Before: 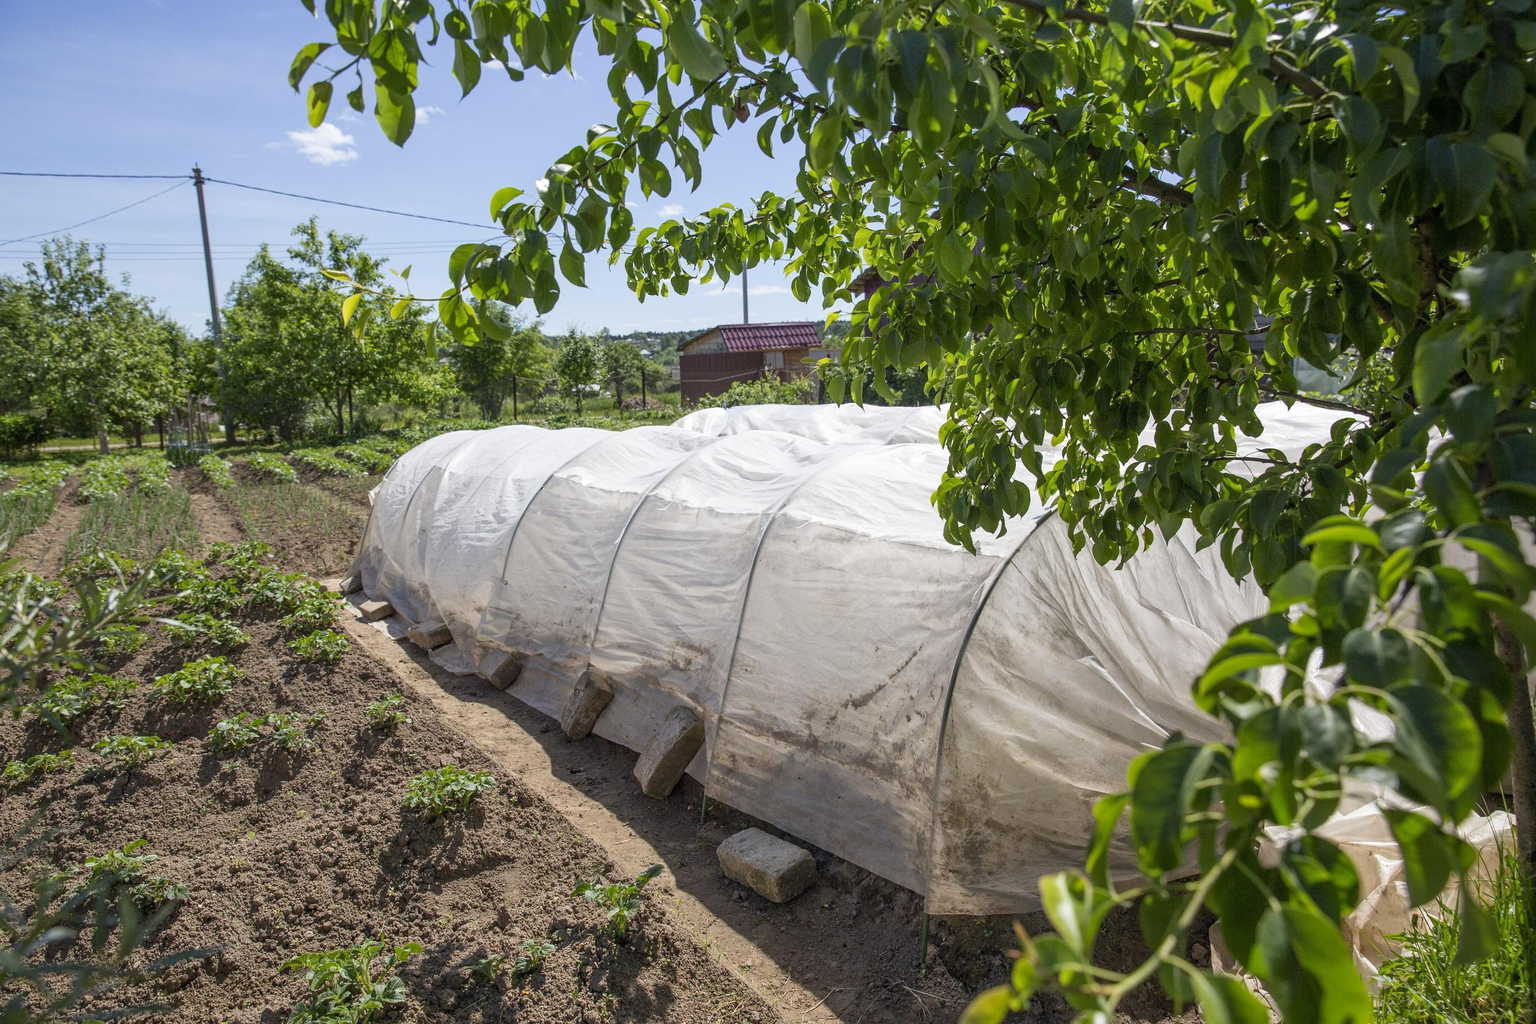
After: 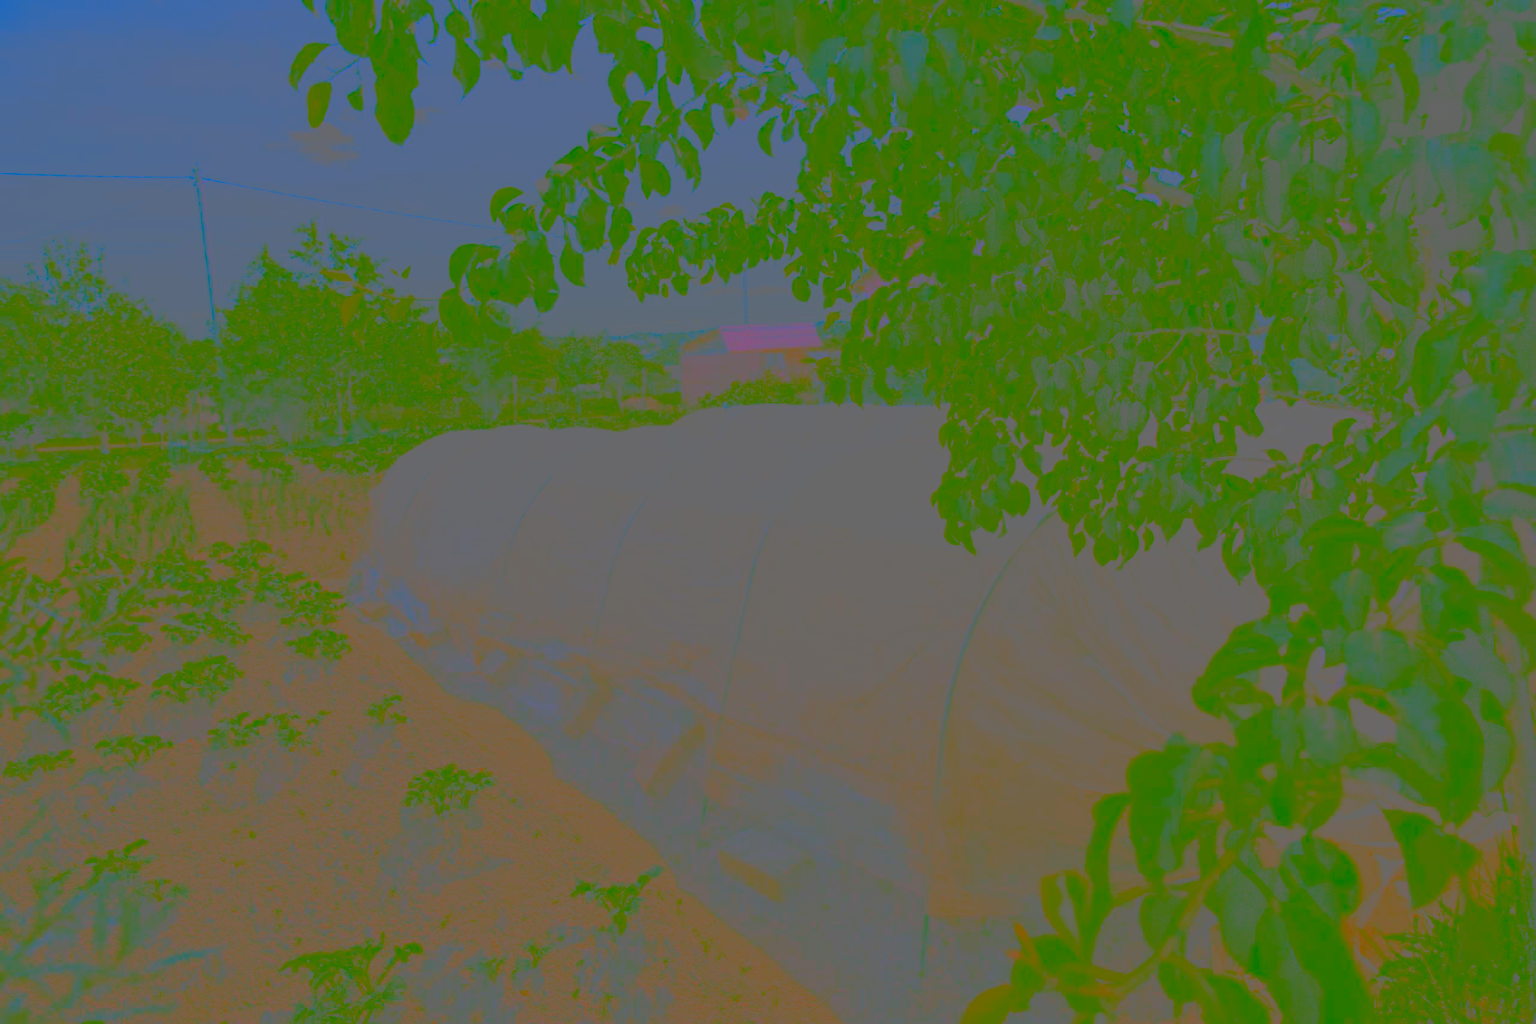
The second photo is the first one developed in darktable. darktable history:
contrast brightness saturation: contrast -0.982, brightness -0.164, saturation 0.742
tone curve: curves: ch0 [(0, 0) (0.003, 0.331) (0.011, 0.333) (0.025, 0.333) (0.044, 0.334) (0.069, 0.335) (0.1, 0.338) (0.136, 0.342) (0.177, 0.347) (0.224, 0.352) (0.277, 0.359) (0.335, 0.39) (0.399, 0.434) (0.468, 0.509) (0.543, 0.615) (0.623, 0.731) (0.709, 0.814) (0.801, 0.88) (0.898, 0.921) (1, 1)], color space Lab, independent channels, preserve colors none
filmic rgb: black relative exposure -7.65 EV, white relative exposure 4.56 EV, hardness 3.61
color balance rgb: shadows lift › luminance -8.002%, shadows lift › chroma 2.279%, shadows lift › hue 201.72°, perceptual saturation grading › global saturation 20%, perceptual saturation grading › highlights -49.536%, perceptual saturation grading › shadows 26.084%
local contrast: on, module defaults
